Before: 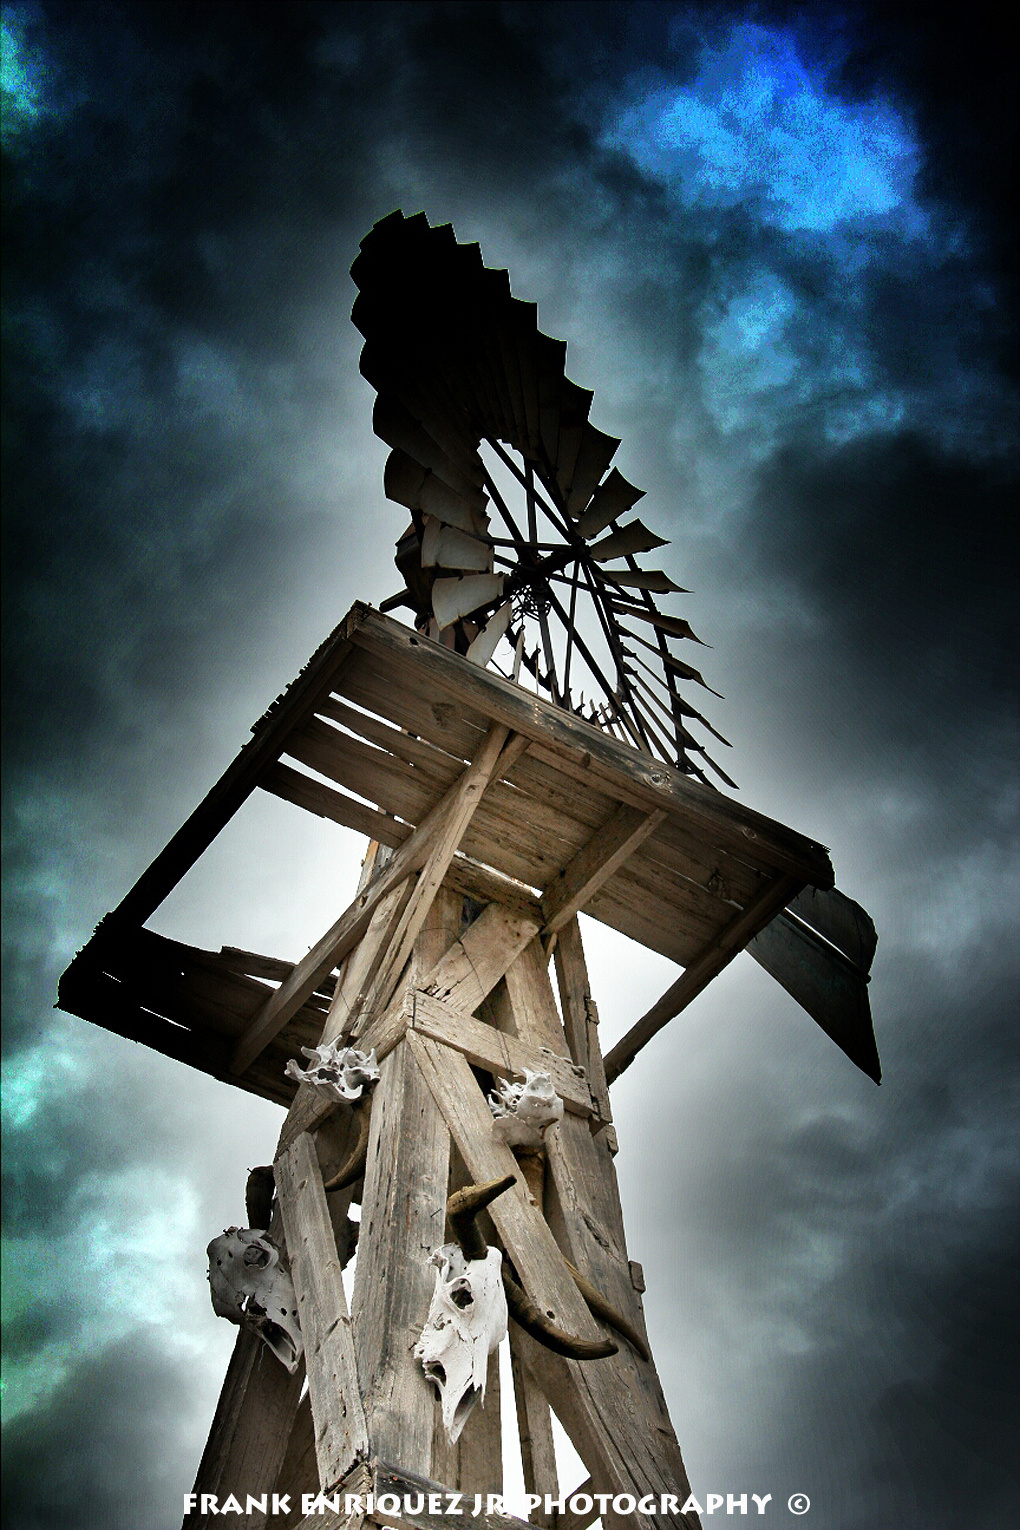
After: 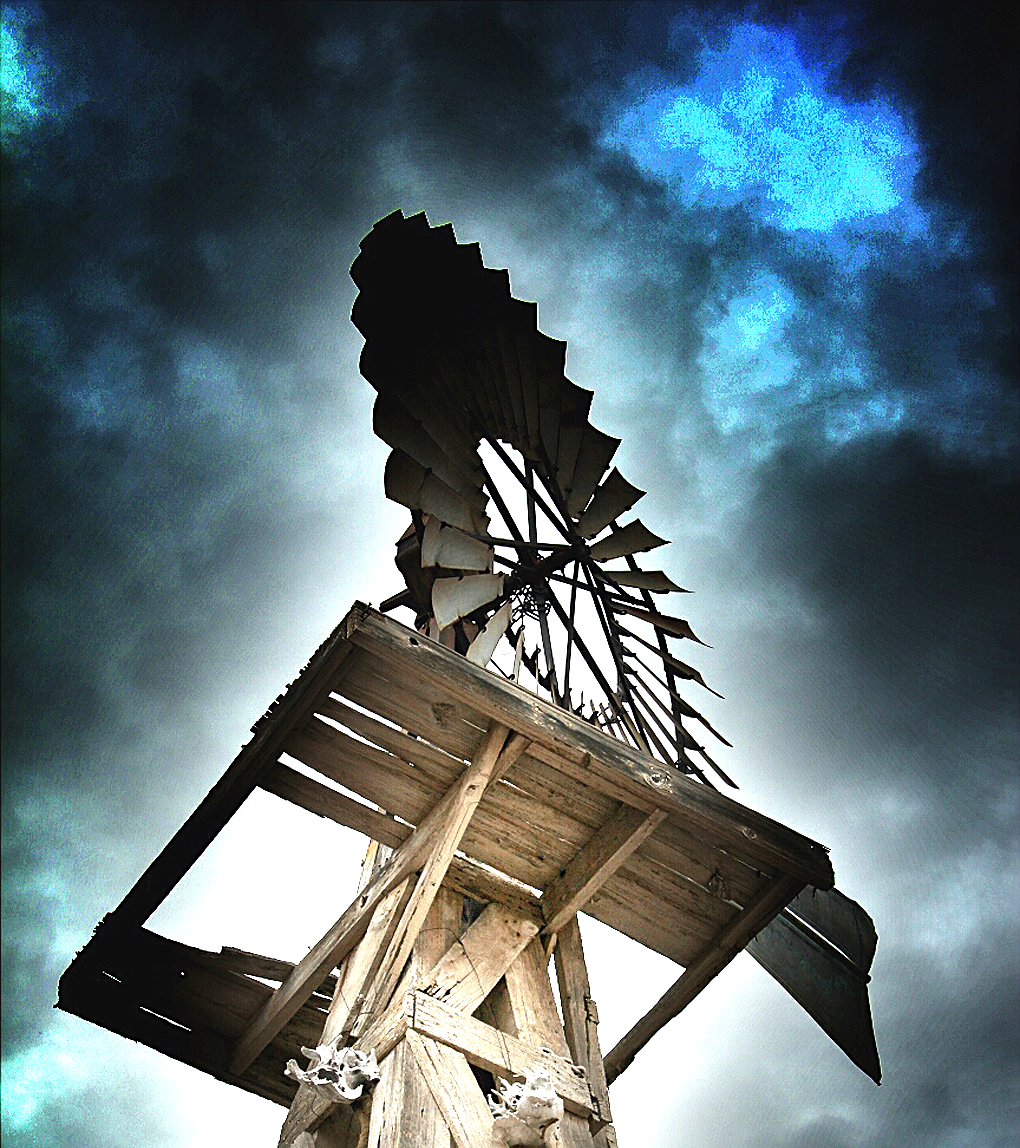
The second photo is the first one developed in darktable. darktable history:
crop: bottom 24.967%
sharpen: on, module defaults
exposure: black level correction -0.002, exposure 1.115 EV, compensate highlight preservation false
